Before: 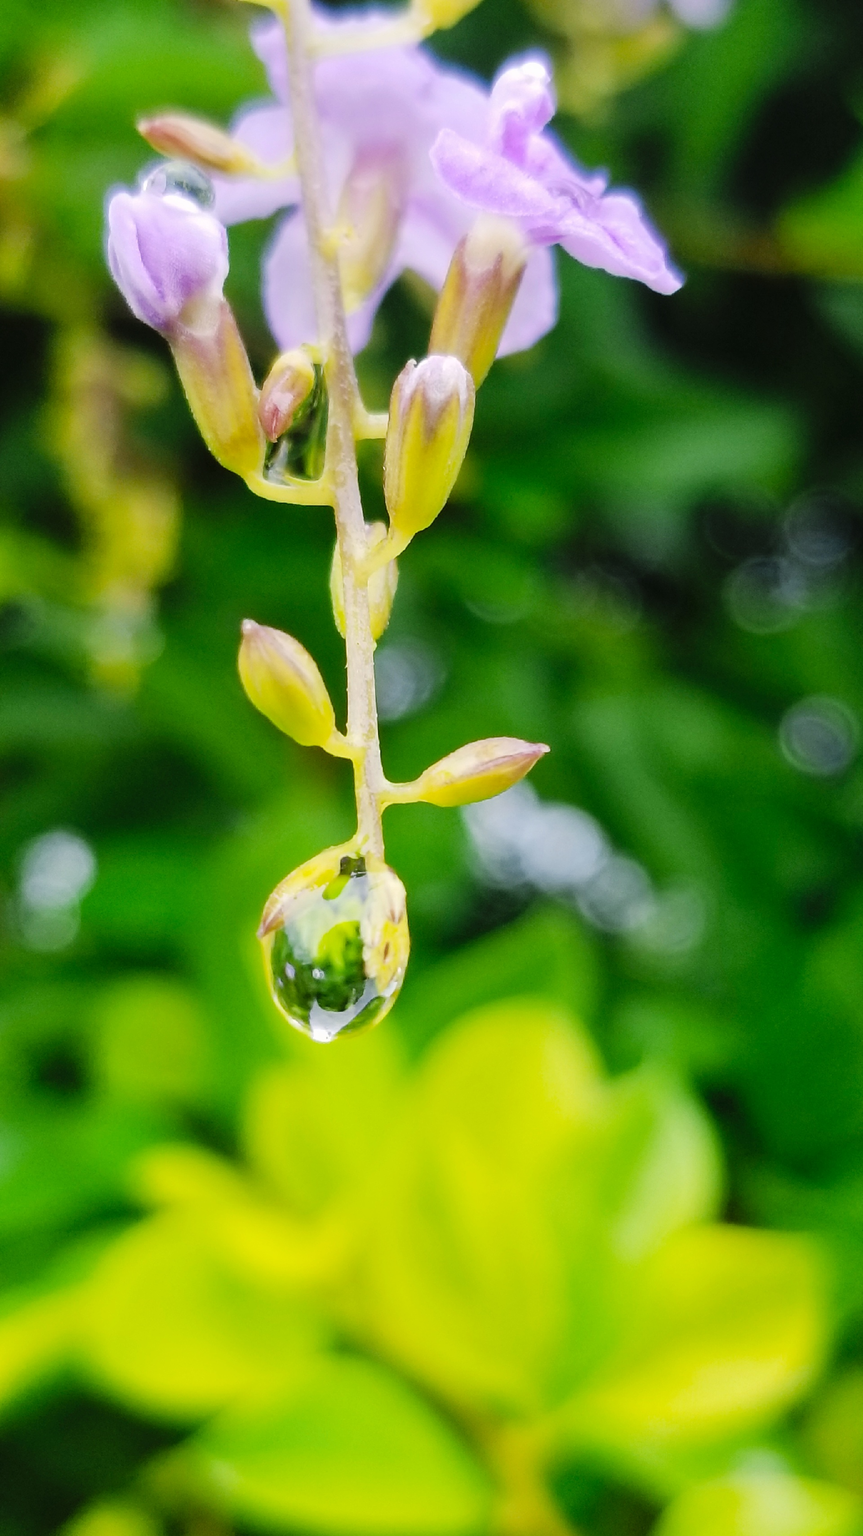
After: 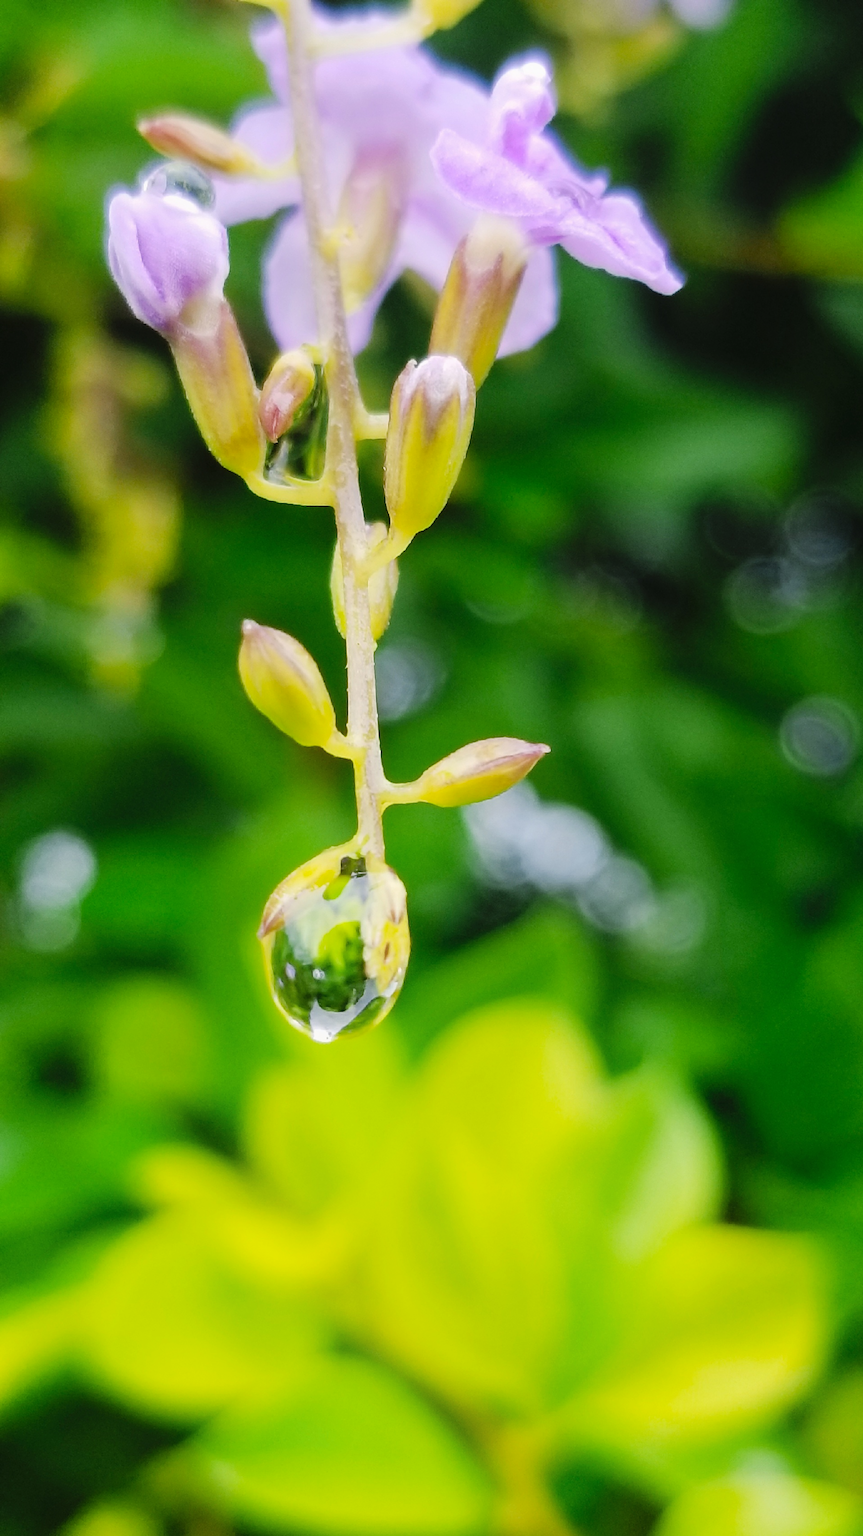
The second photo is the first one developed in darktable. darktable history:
local contrast: mode bilateral grid, contrast 100, coarseness 100, detail 92%, midtone range 0.2
